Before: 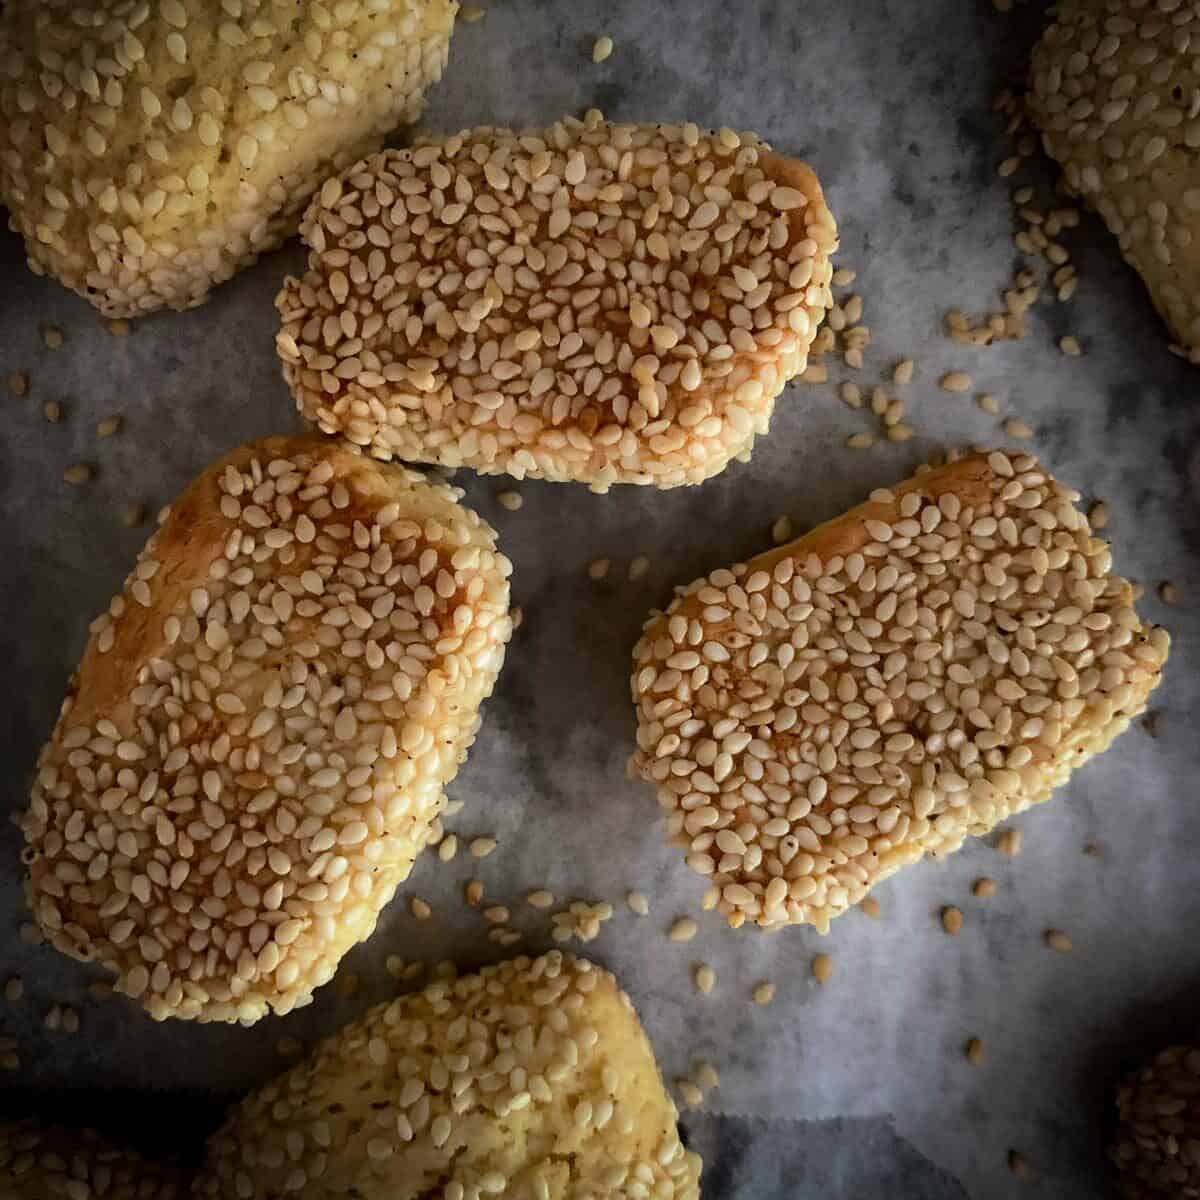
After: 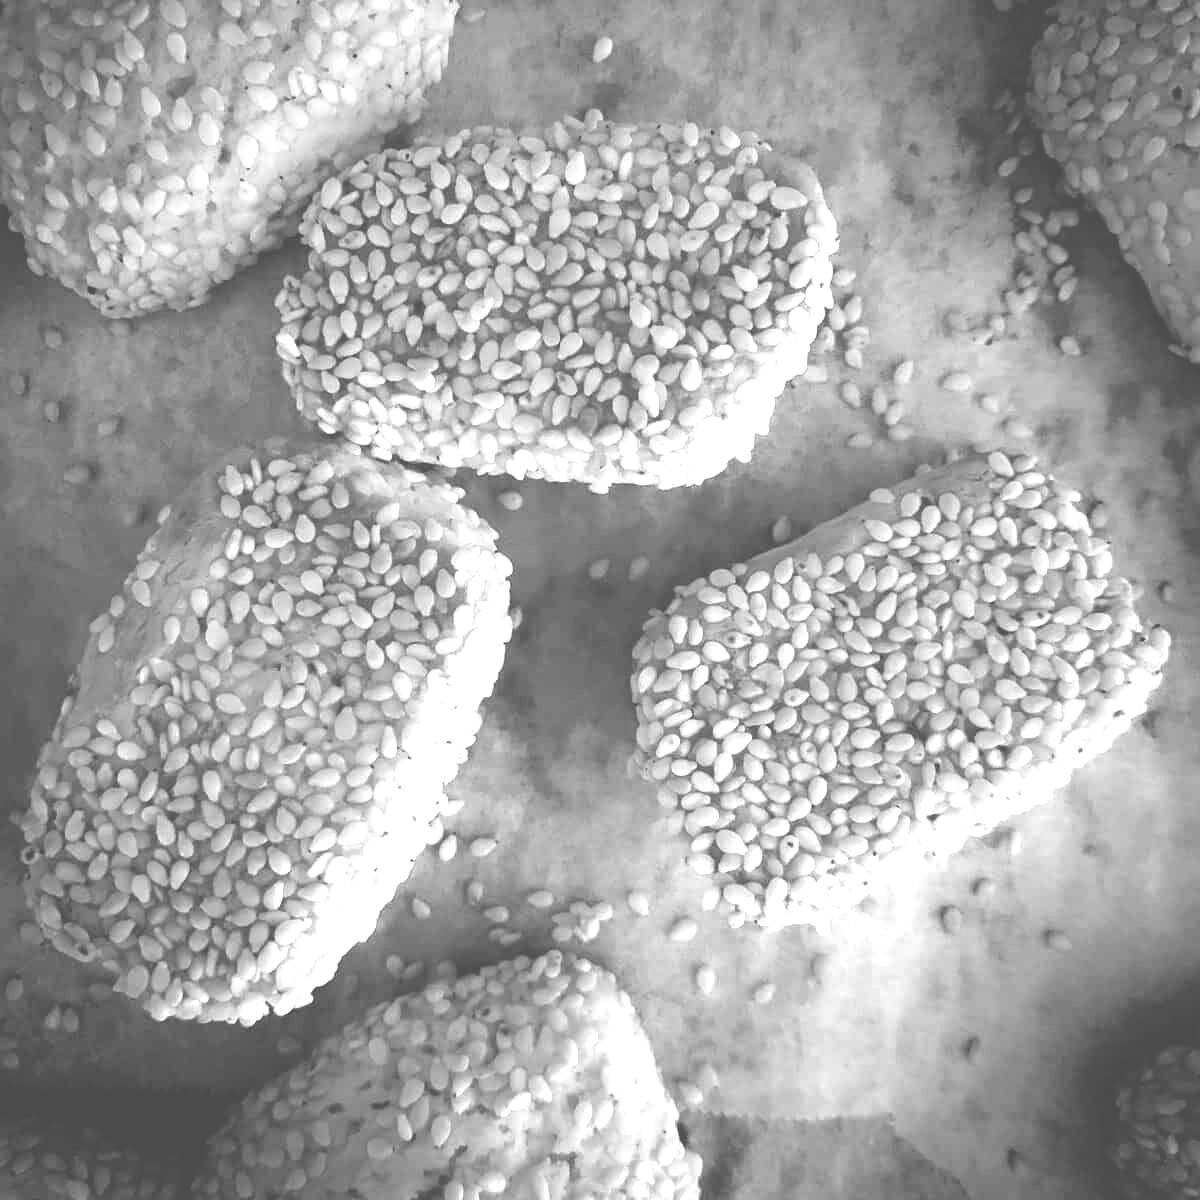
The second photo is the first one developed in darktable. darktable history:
monochrome: a 32, b 64, size 2.3, highlights 1
colorize: hue 34.49°, saturation 35.33%, source mix 100%, lightness 55%, version 1
